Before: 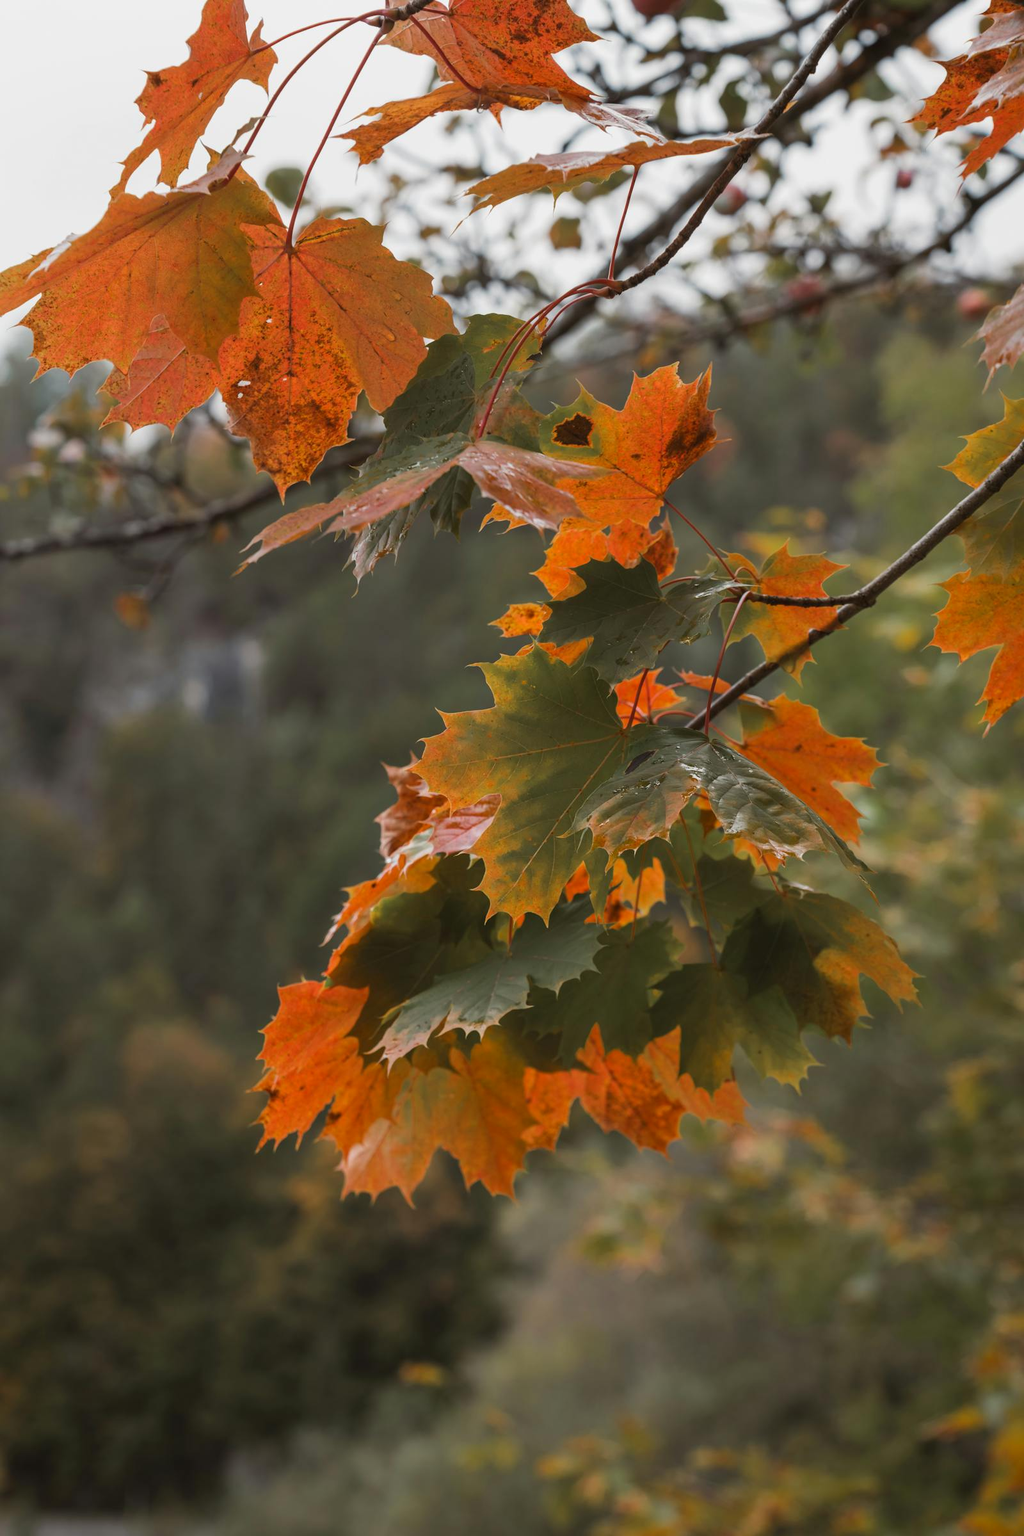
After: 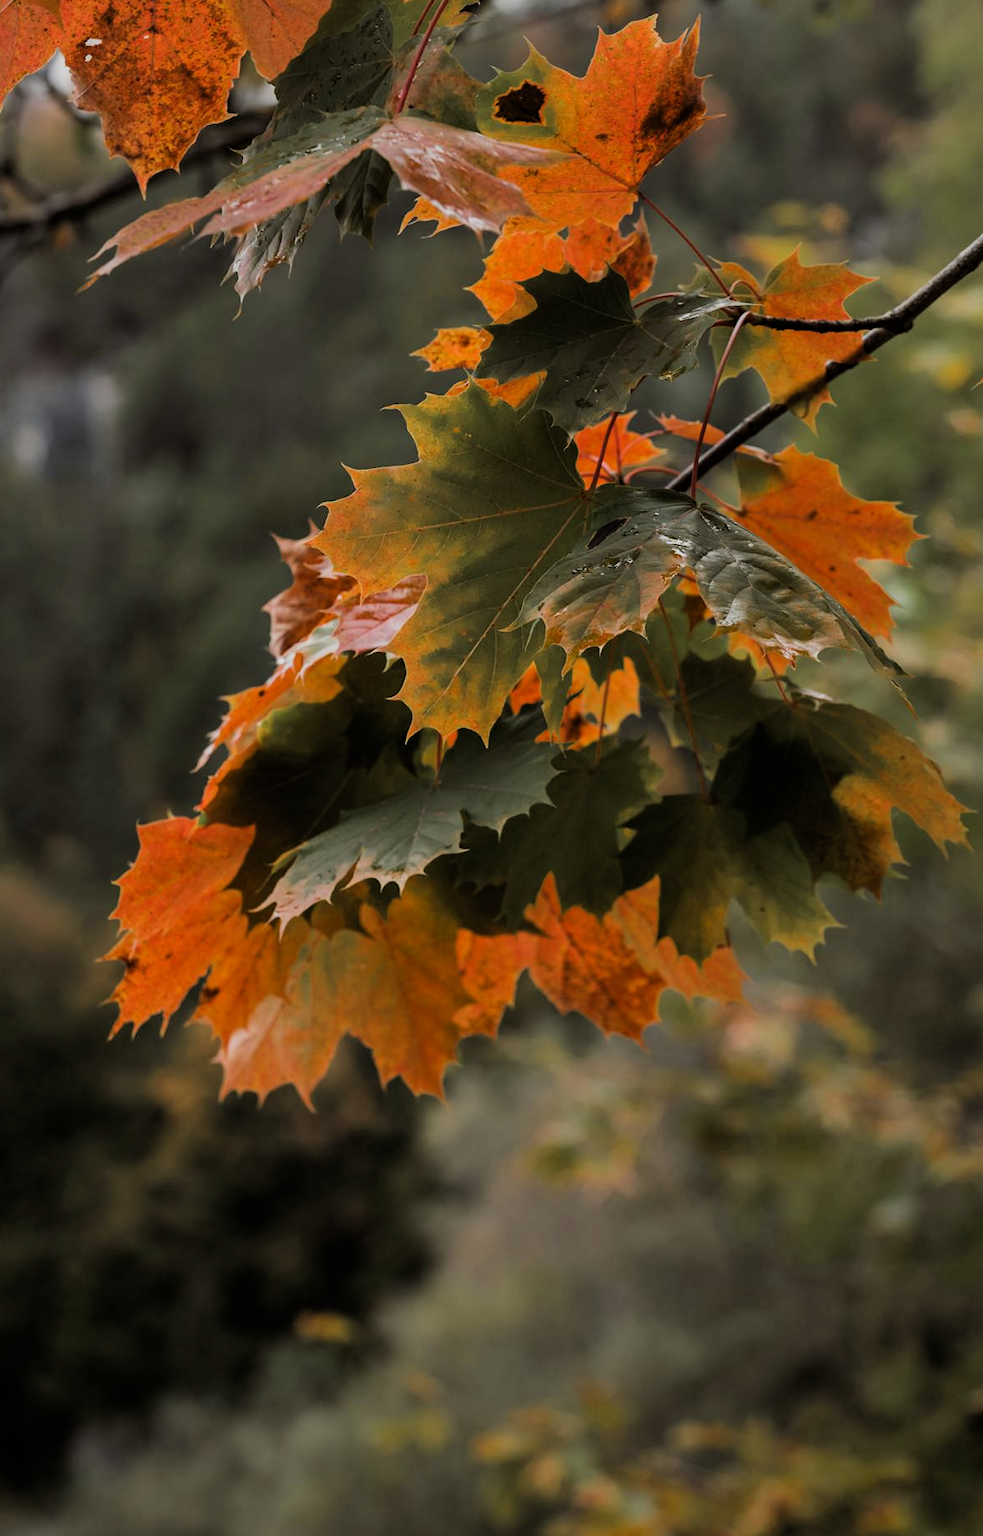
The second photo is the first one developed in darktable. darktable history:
crop: left 16.871%, top 22.857%, right 9.116%
filmic rgb: black relative exposure -5 EV, white relative exposure 3.5 EV, hardness 3.19, contrast 1.2, highlights saturation mix -50%
